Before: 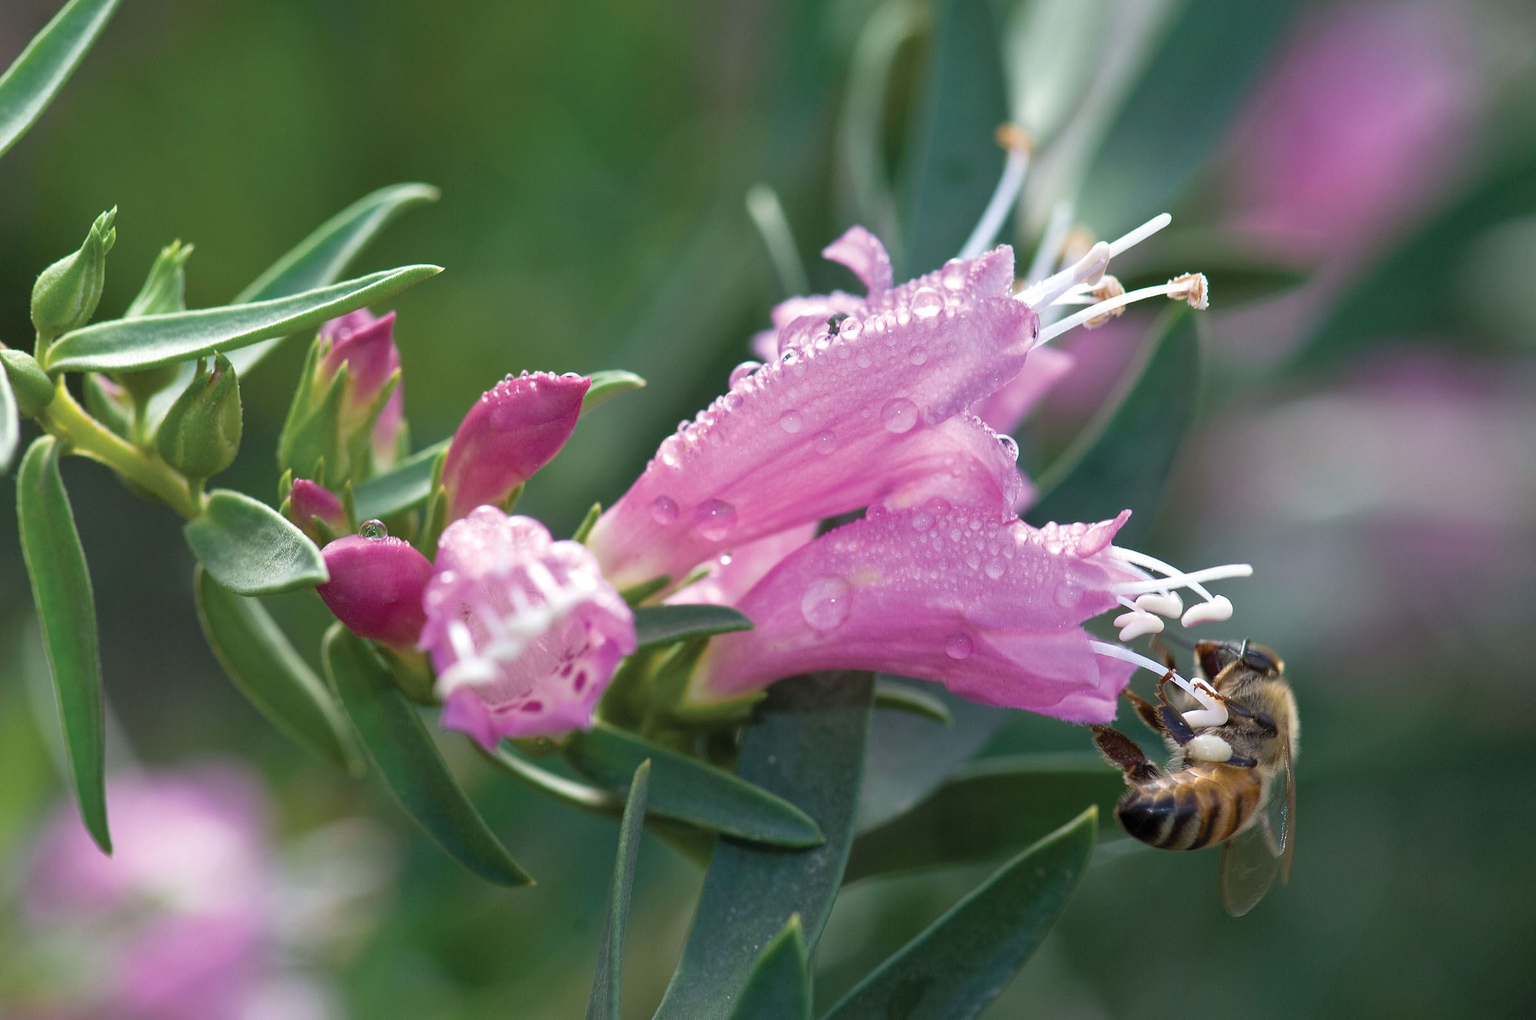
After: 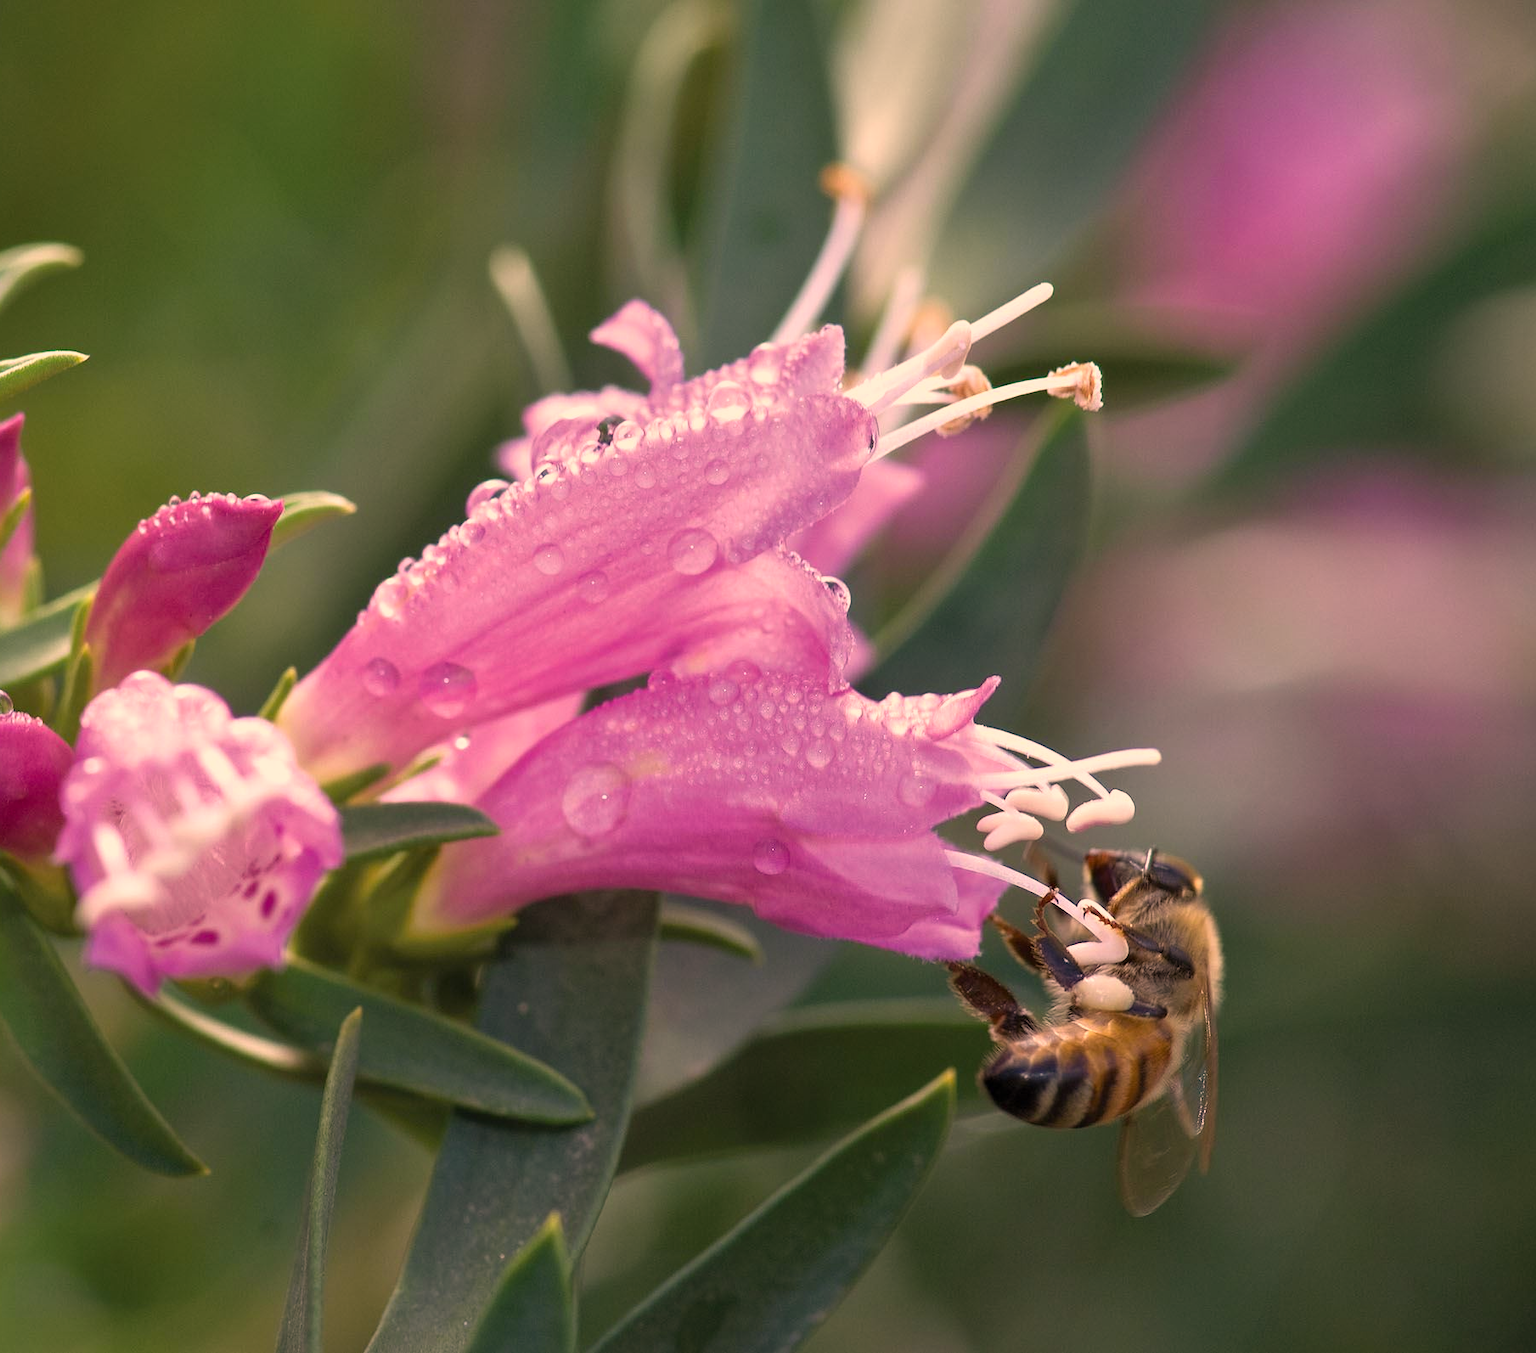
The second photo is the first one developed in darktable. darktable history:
color correction: highlights a* 21.88, highlights b* 22.25
crop and rotate: left 24.6%
